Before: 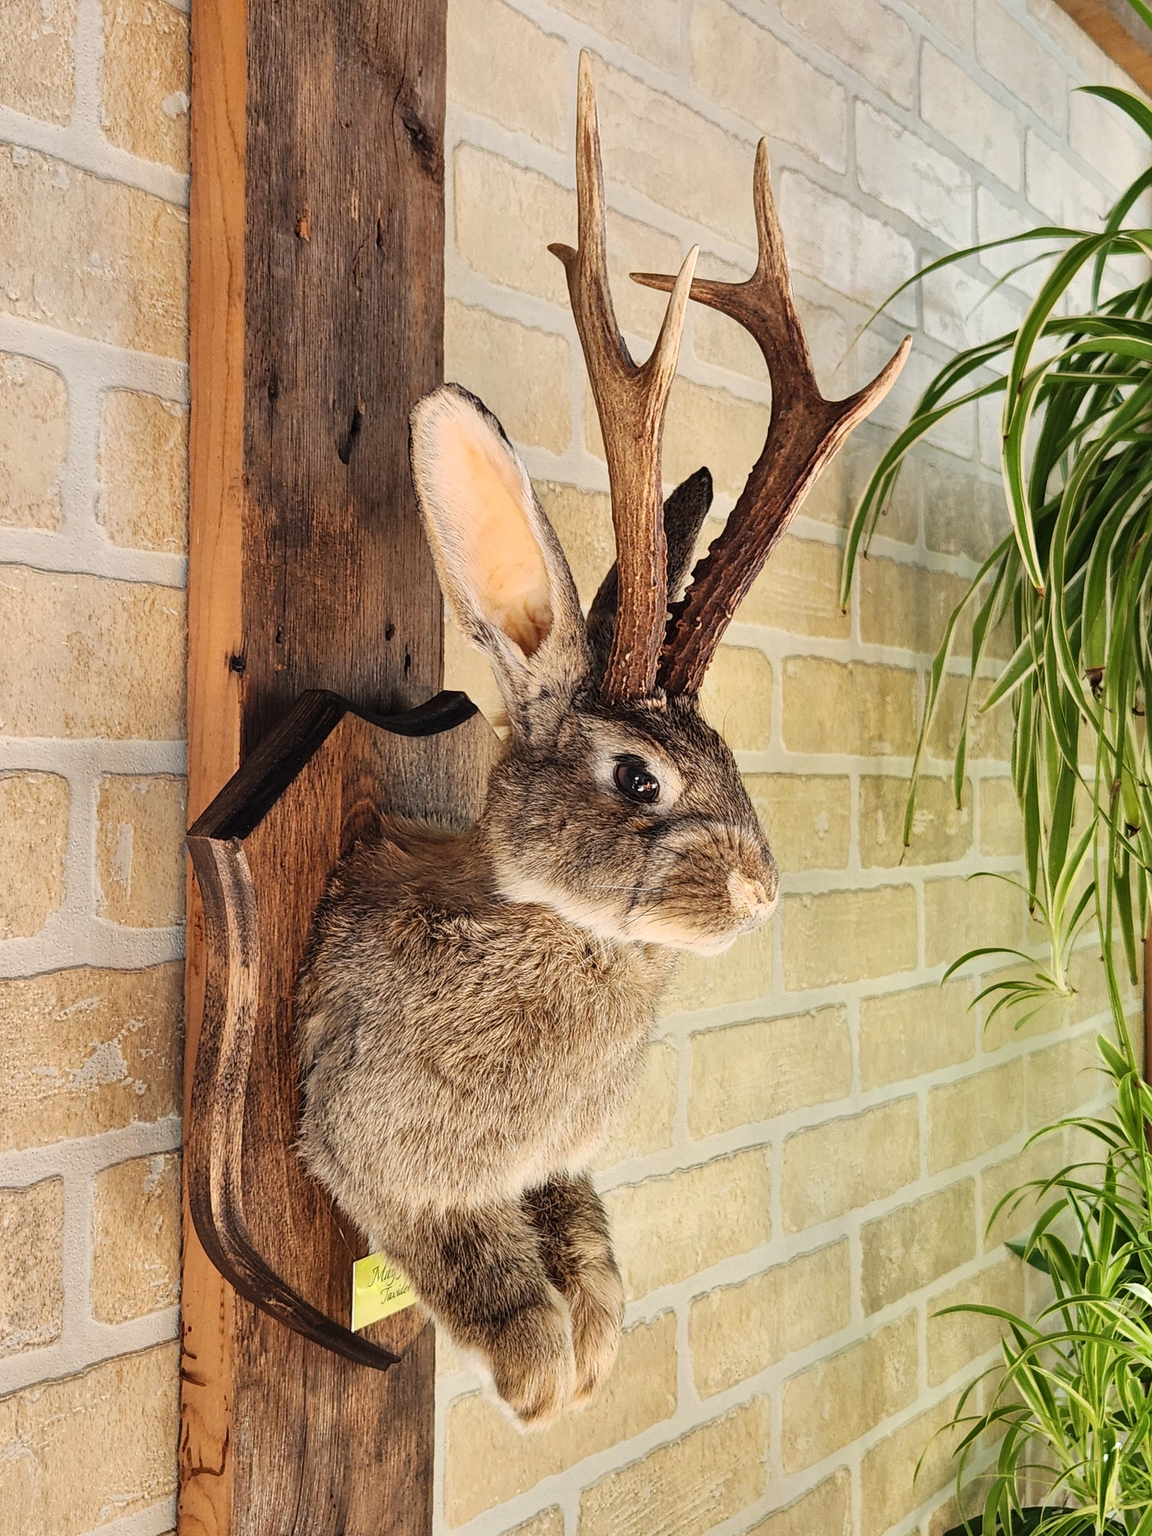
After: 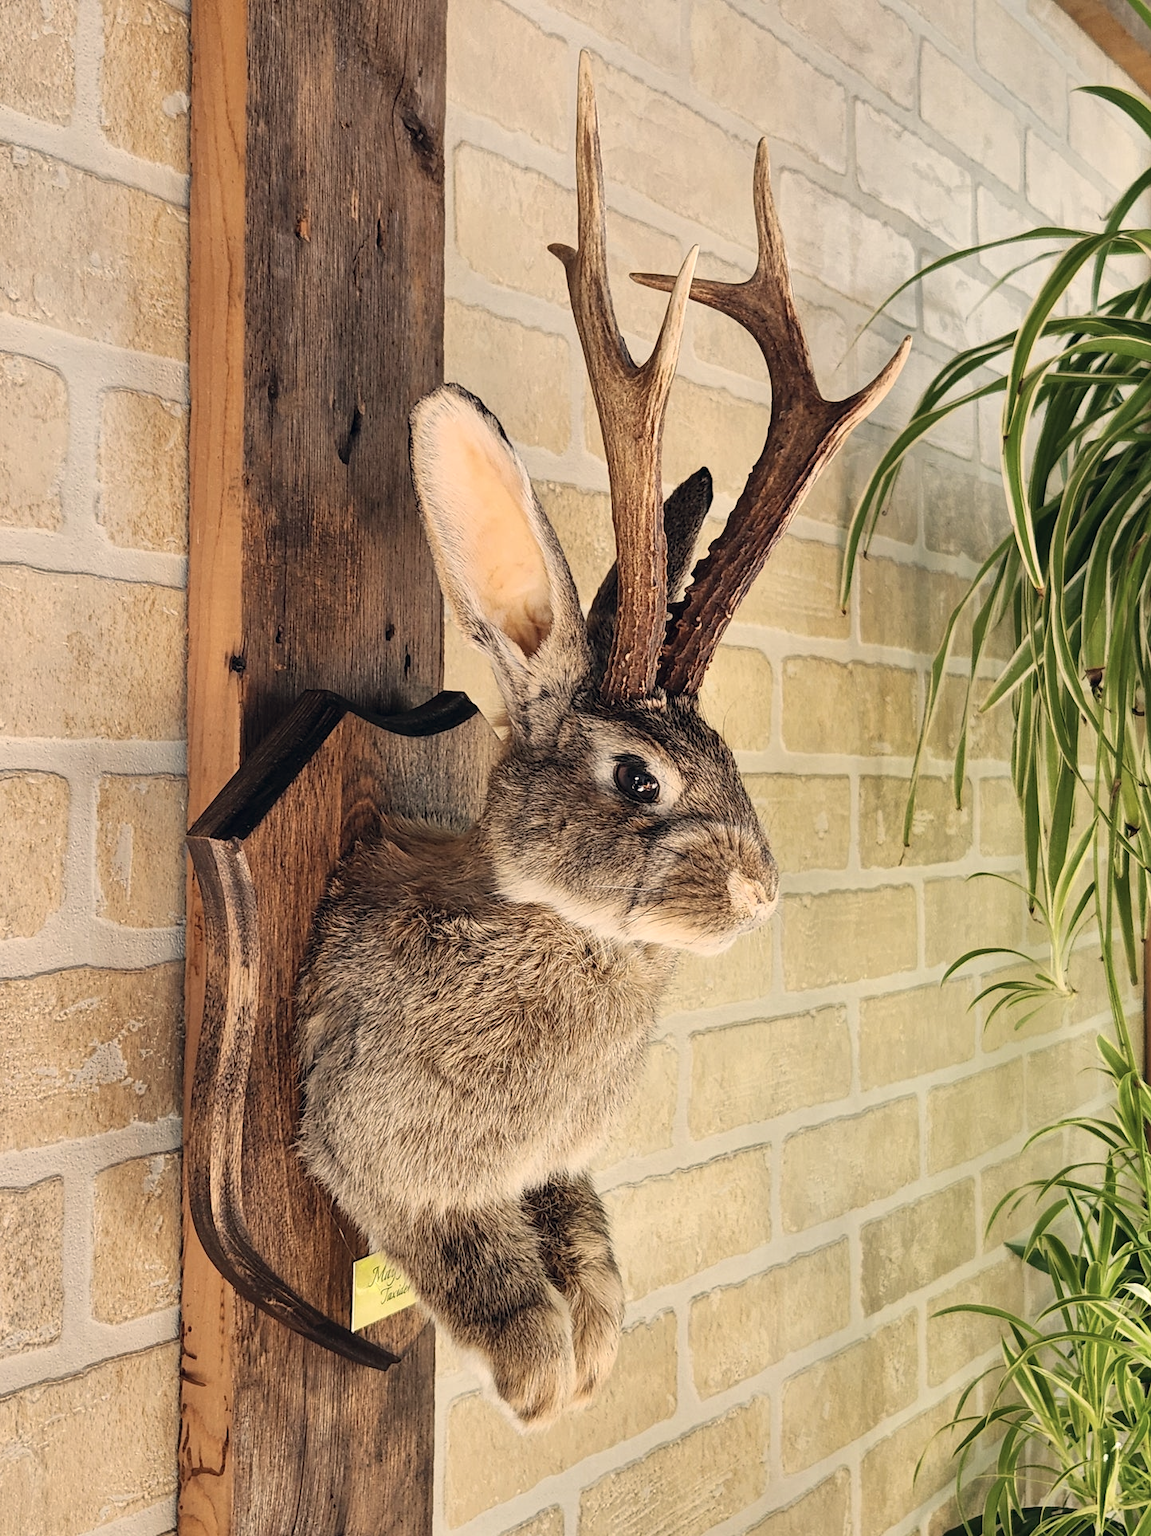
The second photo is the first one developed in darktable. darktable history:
white balance: emerald 1
color calibration: x 0.334, y 0.349, temperature 5426 K
color correction: highlights a* 2.75, highlights b* 5, shadows a* -2.04, shadows b* -4.84, saturation 0.8
